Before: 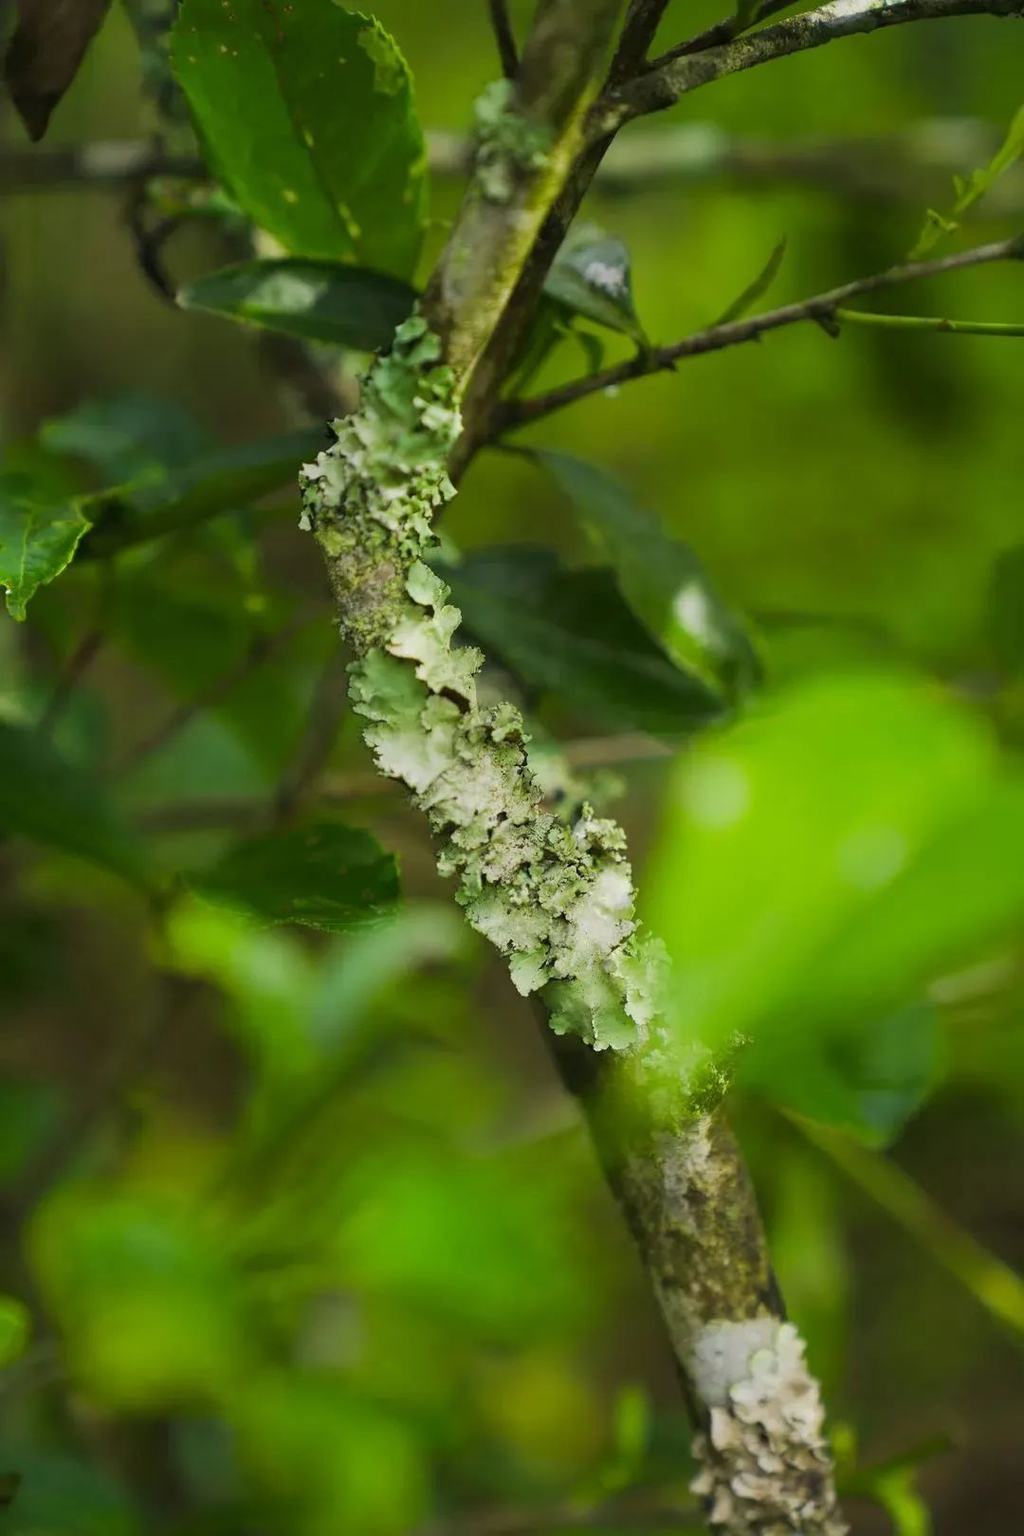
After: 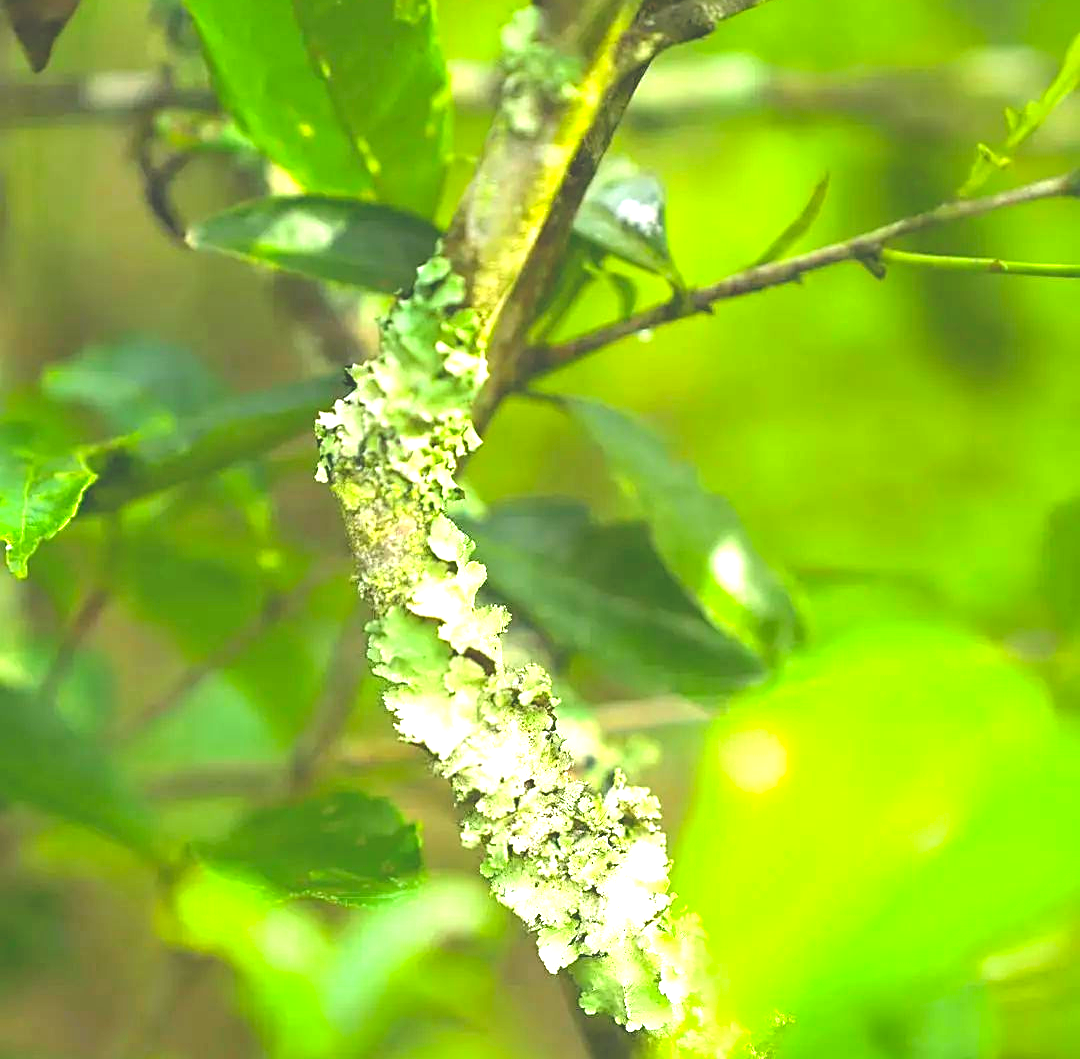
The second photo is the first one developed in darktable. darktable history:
levels: levels [0, 0.281, 0.562]
crop and rotate: top 4.76%, bottom 29.813%
contrast brightness saturation: contrast -0.275
sharpen: on, module defaults
